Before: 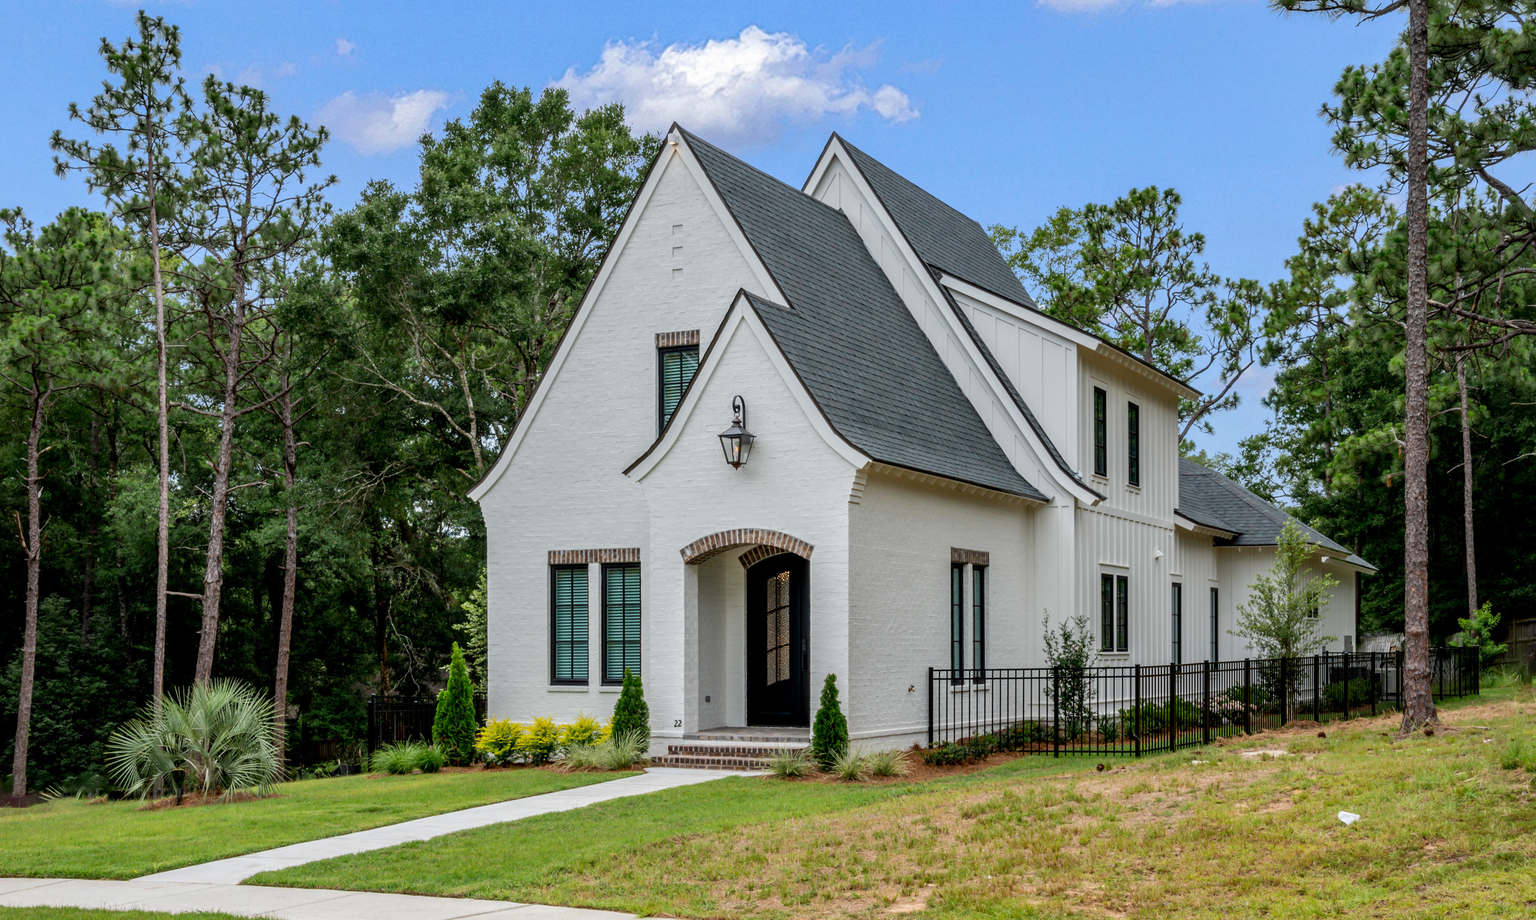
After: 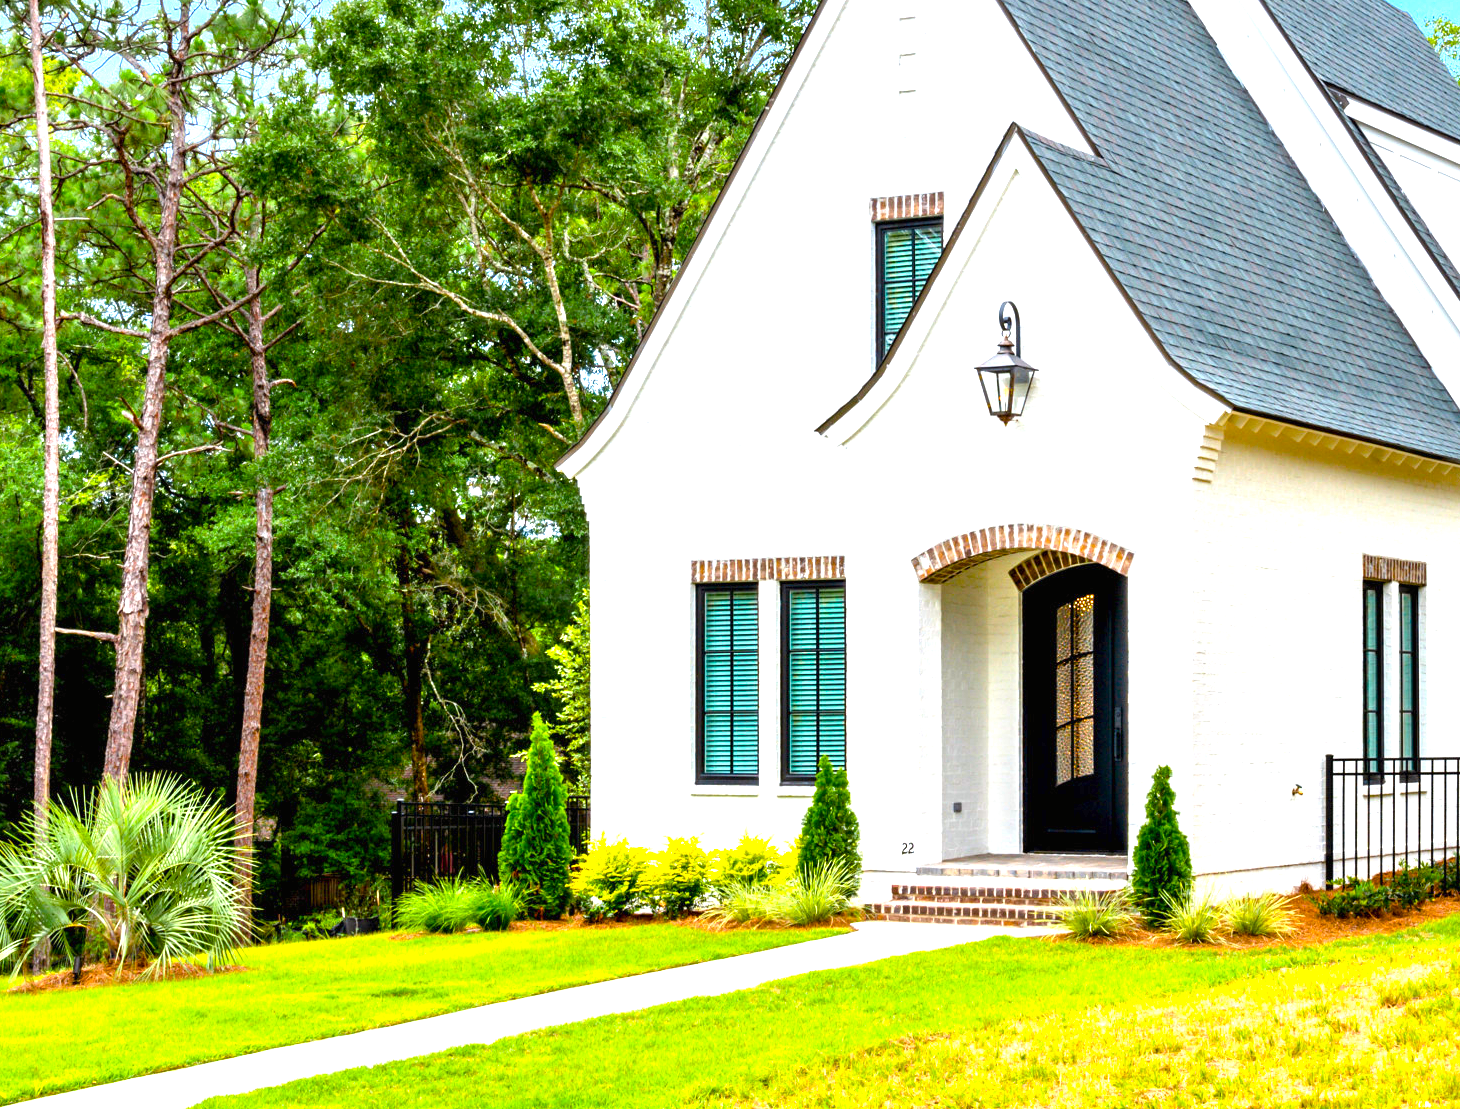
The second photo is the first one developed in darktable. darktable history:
exposure: black level correction 0, exposure 1.742 EV, compensate exposure bias true, compensate highlight preservation false
crop: left 8.69%, top 23.369%, right 34.252%, bottom 4.273%
color balance rgb: shadows lift › chroma 2.006%, shadows lift › hue 48.99°, highlights gain › chroma 0.288%, highlights gain › hue 332.43°, perceptual saturation grading › global saturation 29.229%, perceptual saturation grading › mid-tones 12.037%, perceptual saturation grading › shadows 9.952%, global vibrance 40.86%
tone equalizer: edges refinement/feathering 500, mask exposure compensation -1.57 EV, preserve details no
